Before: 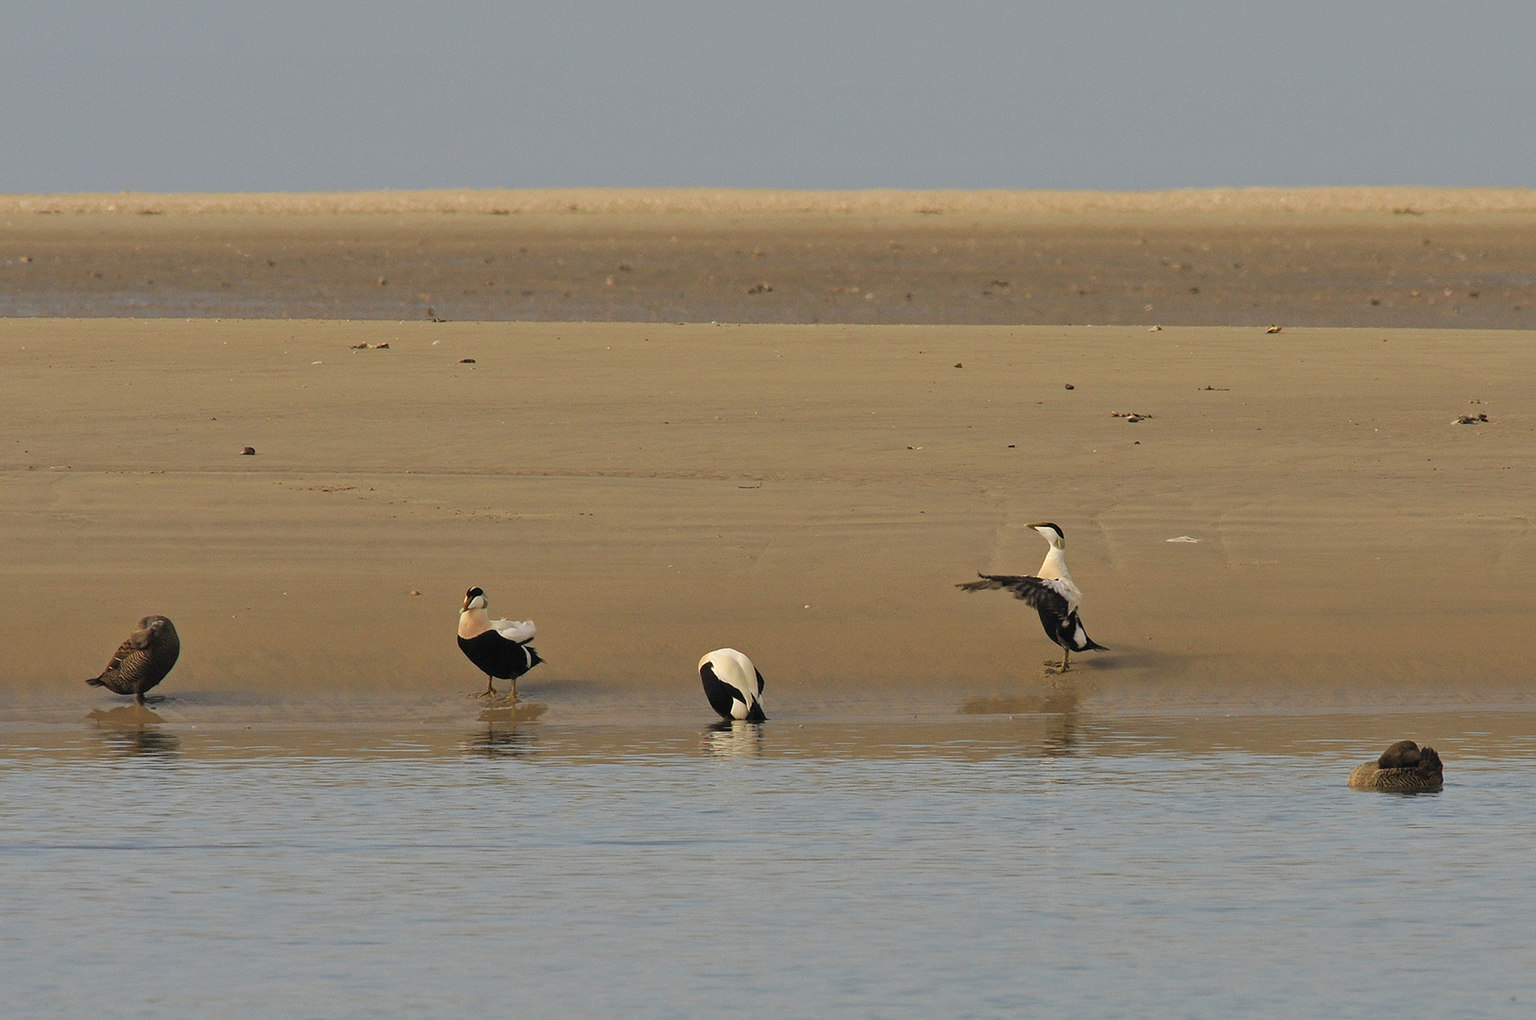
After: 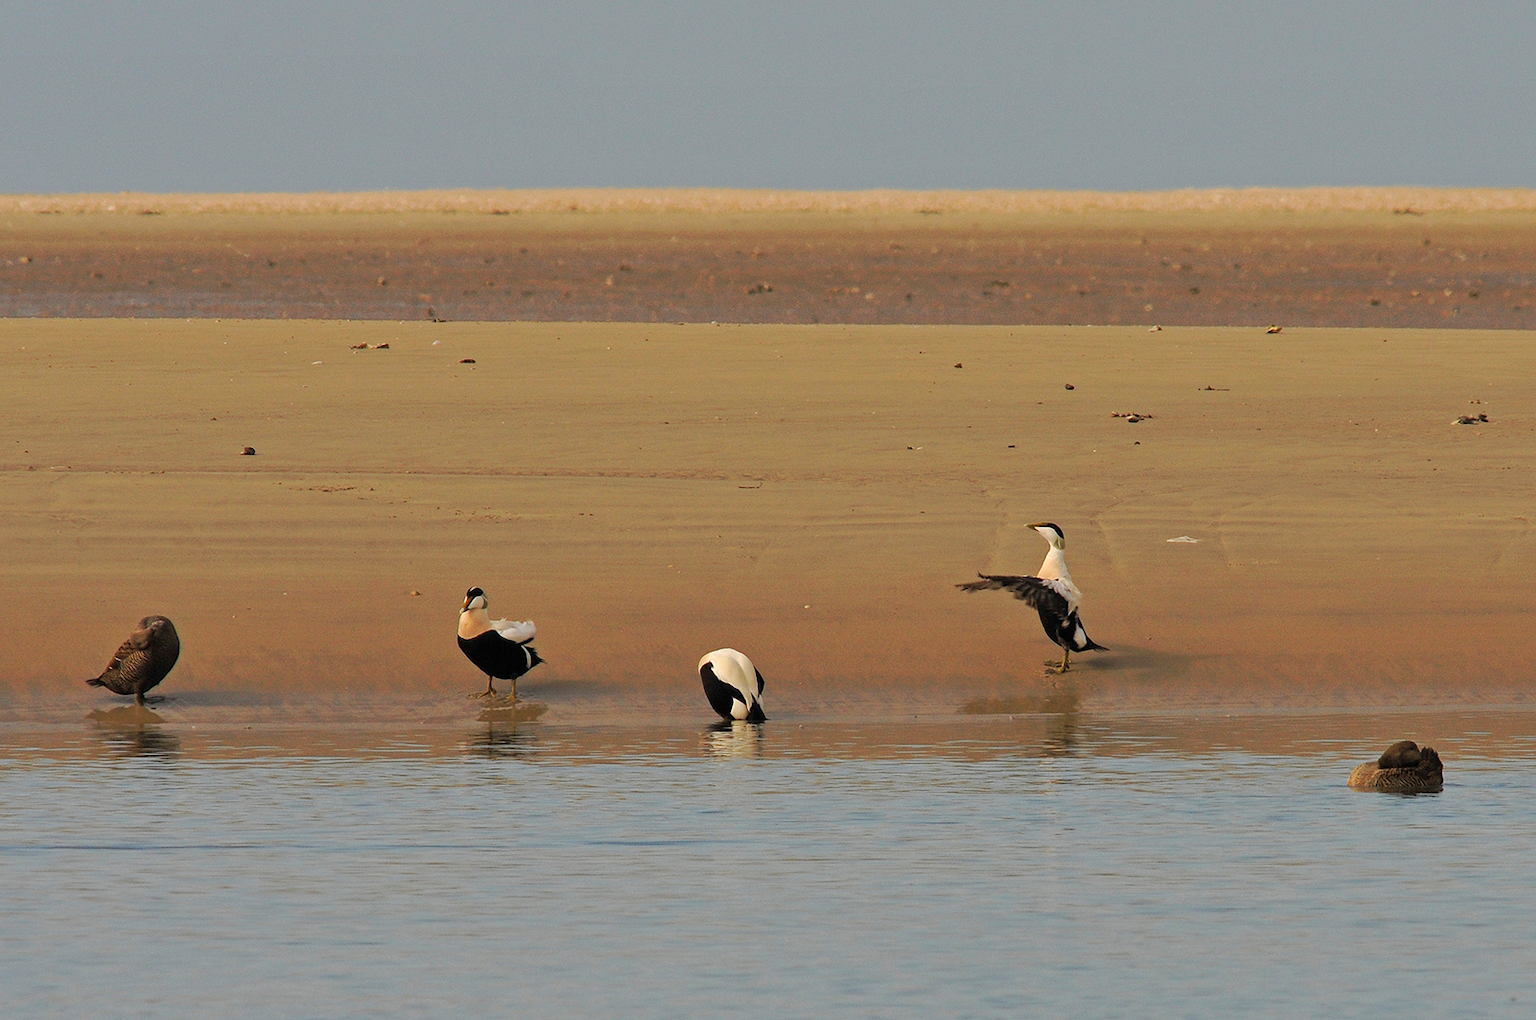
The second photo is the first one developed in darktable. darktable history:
tone curve: curves: ch0 [(0, 0) (0.003, 0.003) (0.011, 0.01) (0.025, 0.023) (0.044, 0.042) (0.069, 0.065) (0.1, 0.094) (0.136, 0.128) (0.177, 0.167) (0.224, 0.211) (0.277, 0.261) (0.335, 0.315) (0.399, 0.375) (0.468, 0.441) (0.543, 0.543) (0.623, 0.623) (0.709, 0.709) (0.801, 0.801) (0.898, 0.898) (1, 1)], preserve colors none
